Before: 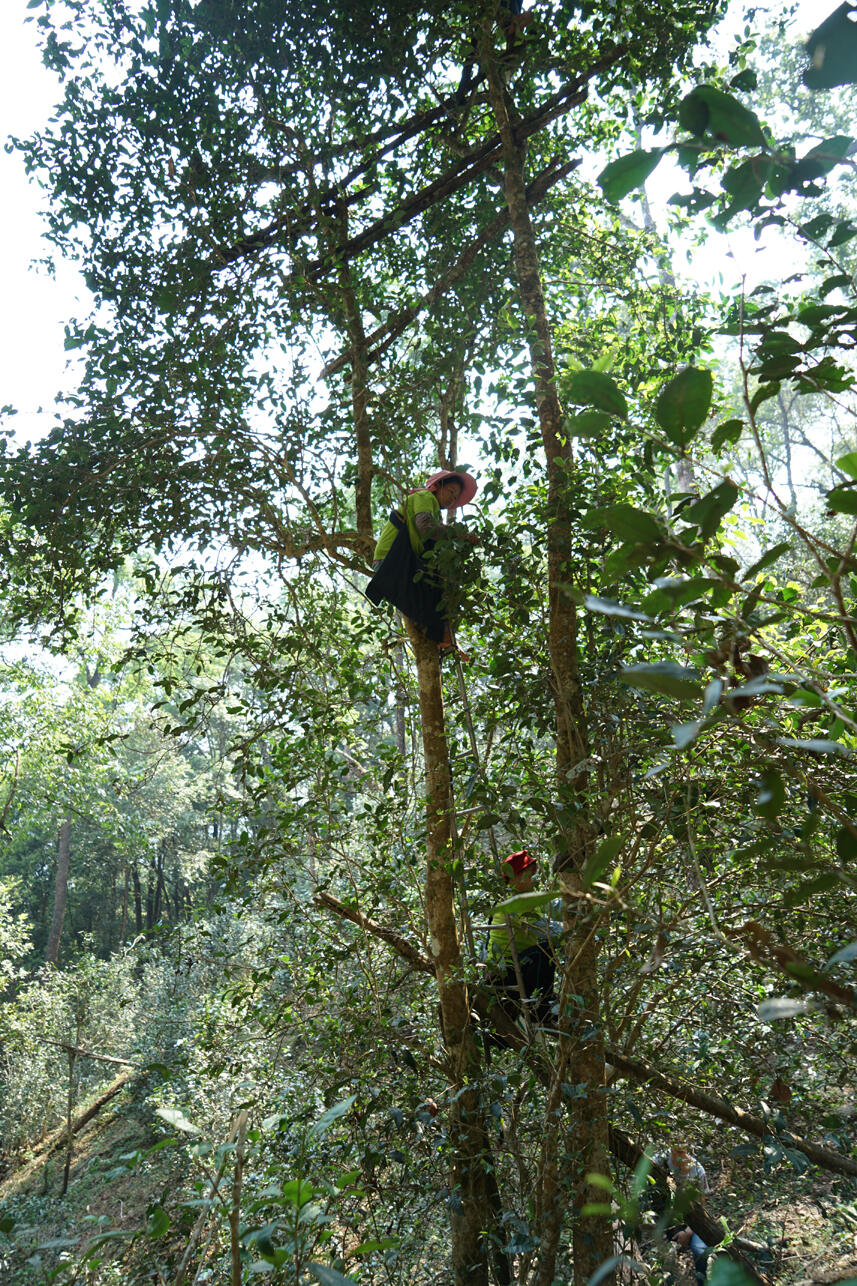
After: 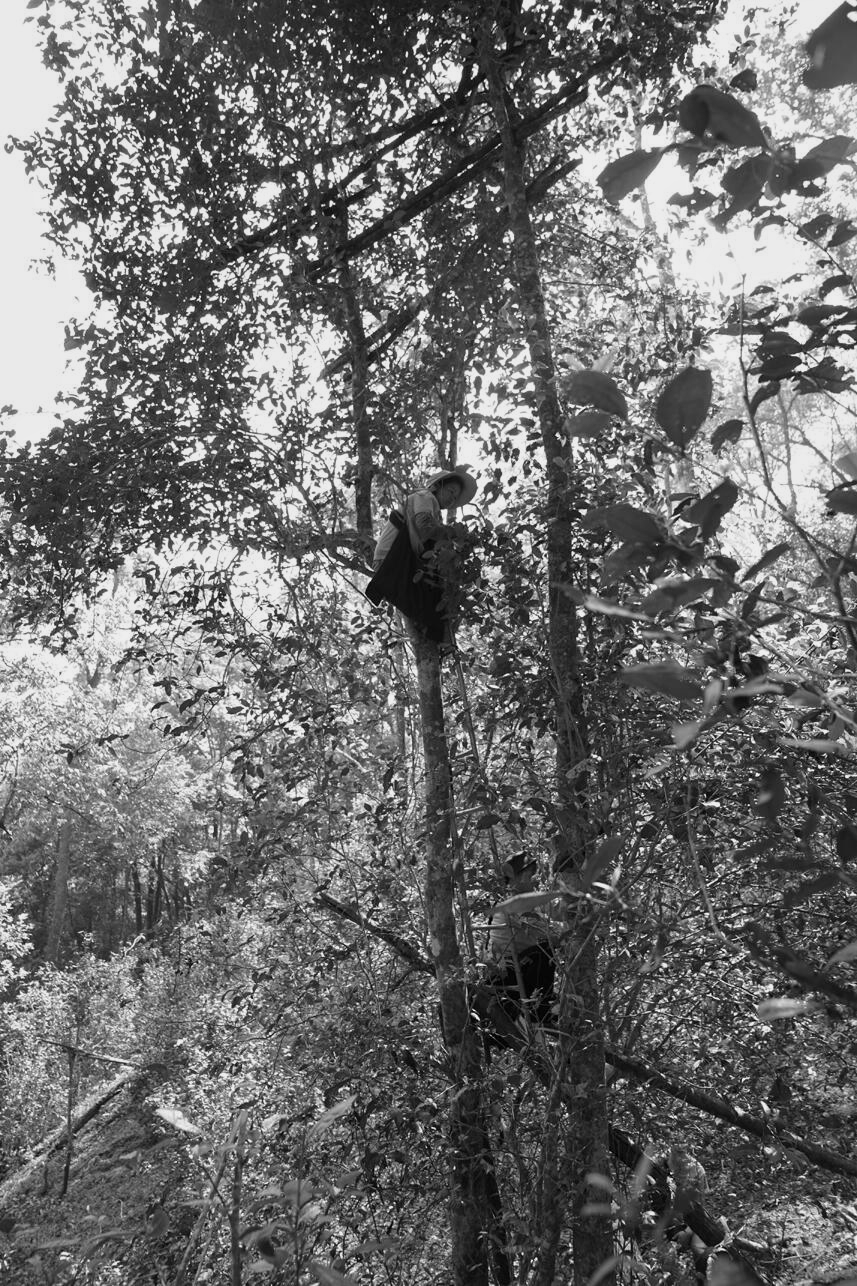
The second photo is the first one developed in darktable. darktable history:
color correction: highlights a* -2.24, highlights b* -18.1
monochrome: a -92.57, b 58.91
